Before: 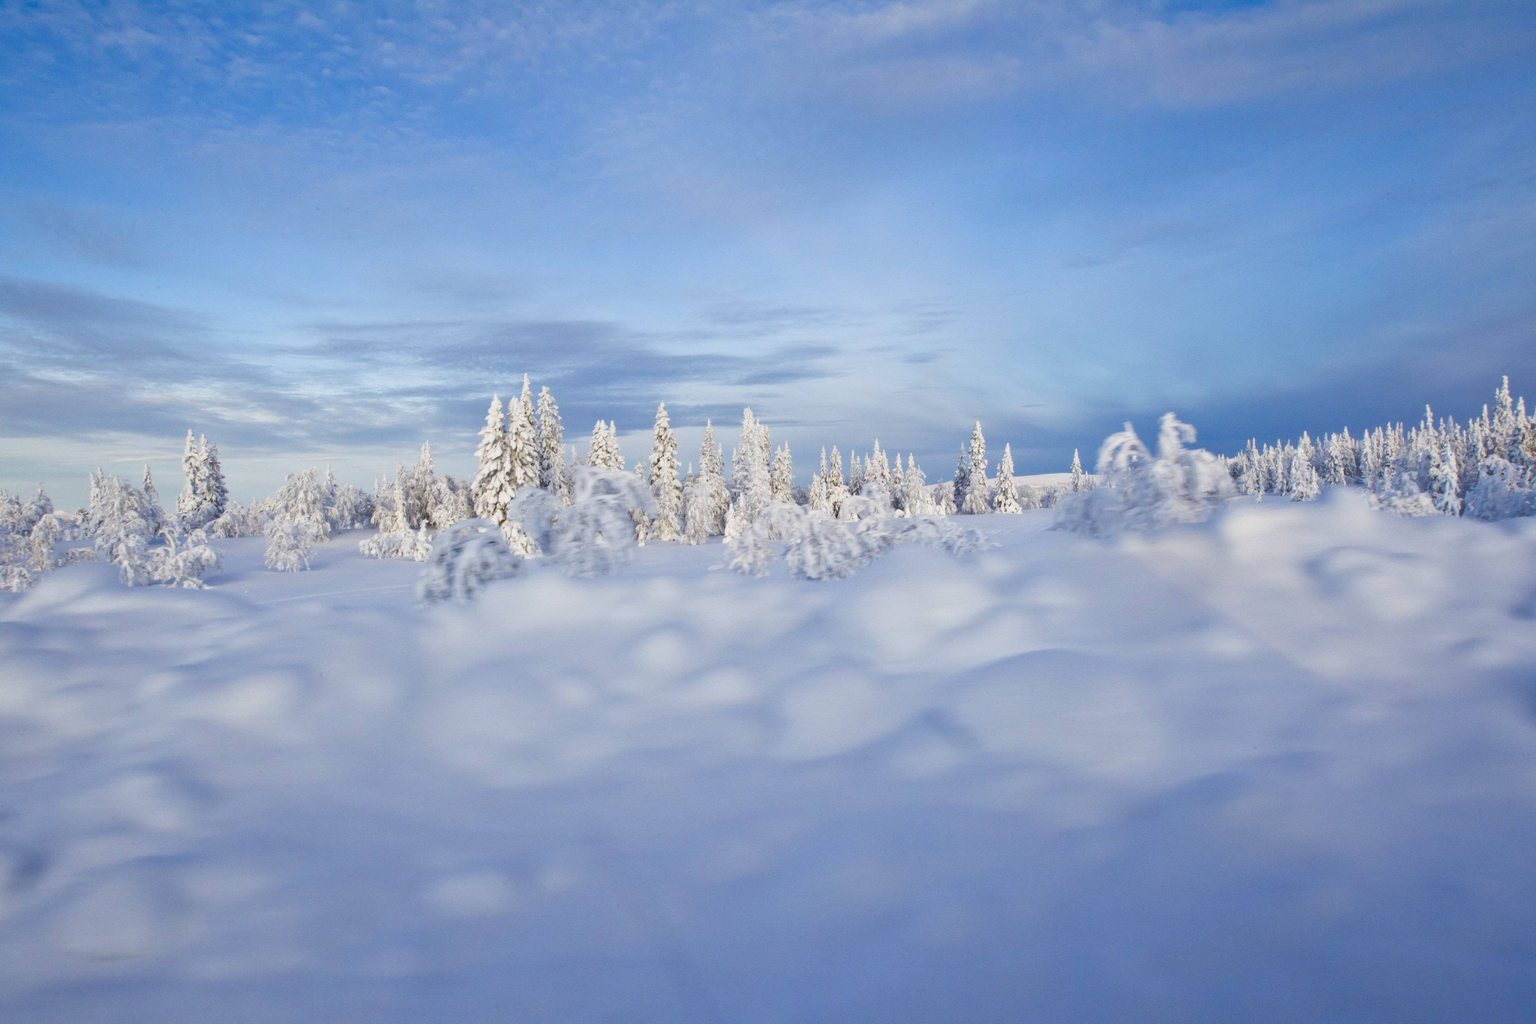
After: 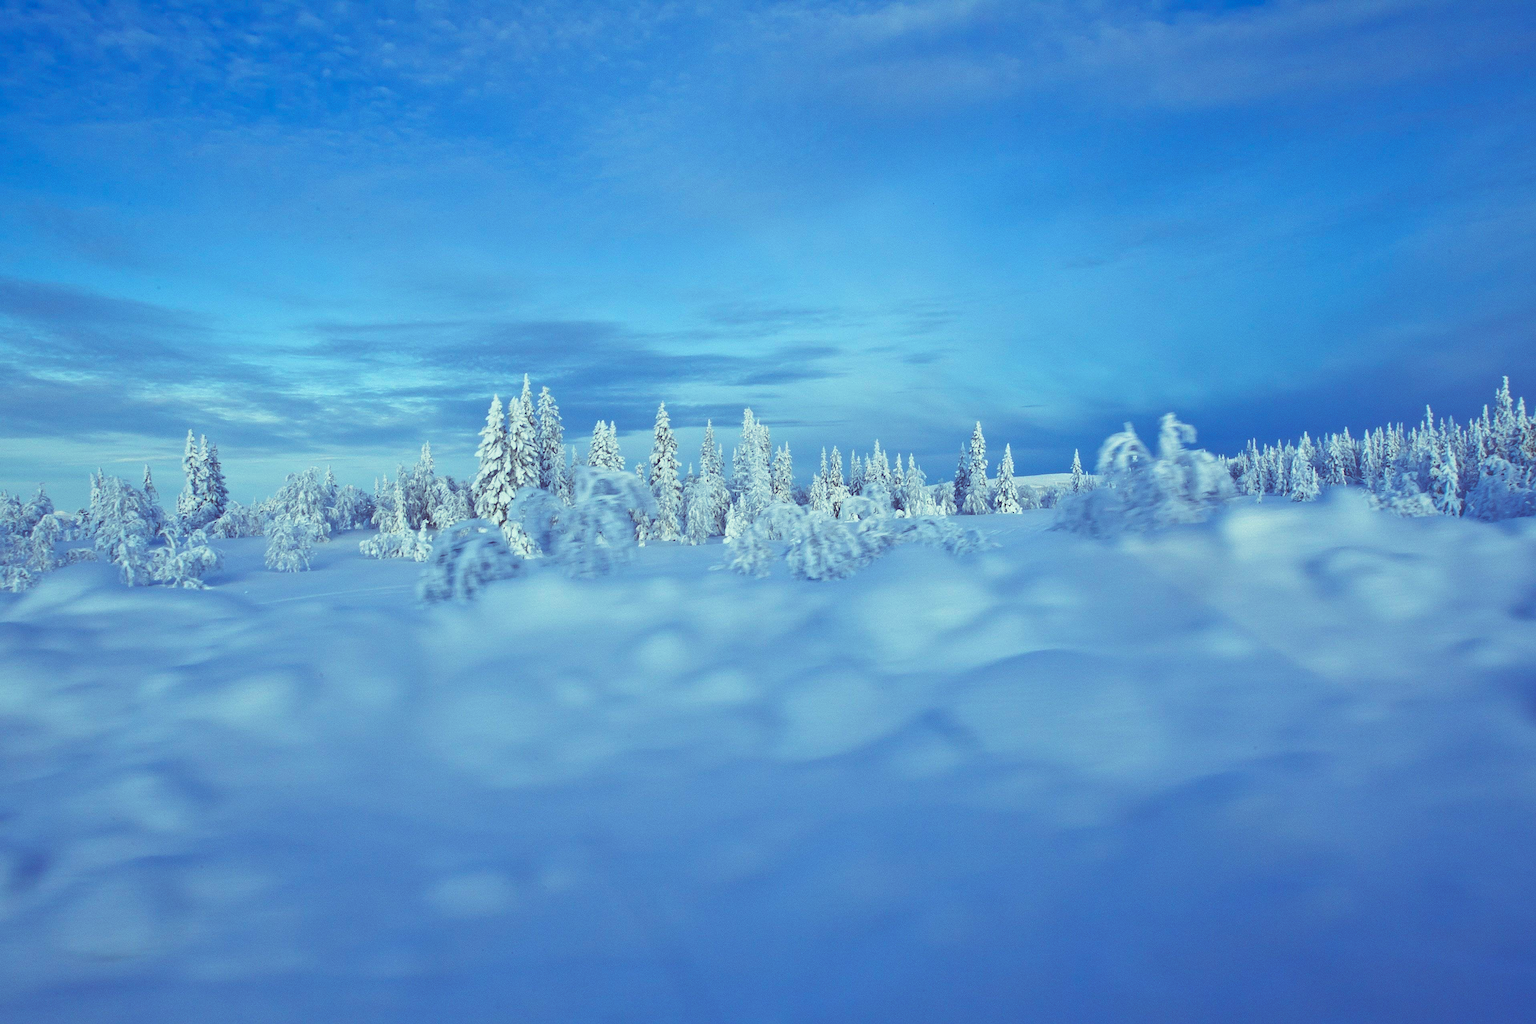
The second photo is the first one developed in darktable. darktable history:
sharpen: on, module defaults
rgb curve: curves: ch0 [(0, 0.186) (0.314, 0.284) (0.576, 0.466) (0.805, 0.691) (0.936, 0.886)]; ch1 [(0, 0.186) (0.314, 0.284) (0.581, 0.534) (0.771, 0.746) (0.936, 0.958)]; ch2 [(0, 0.216) (0.275, 0.39) (1, 1)], mode RGB, independent channels, compensate middle gray true, preserve colors none
